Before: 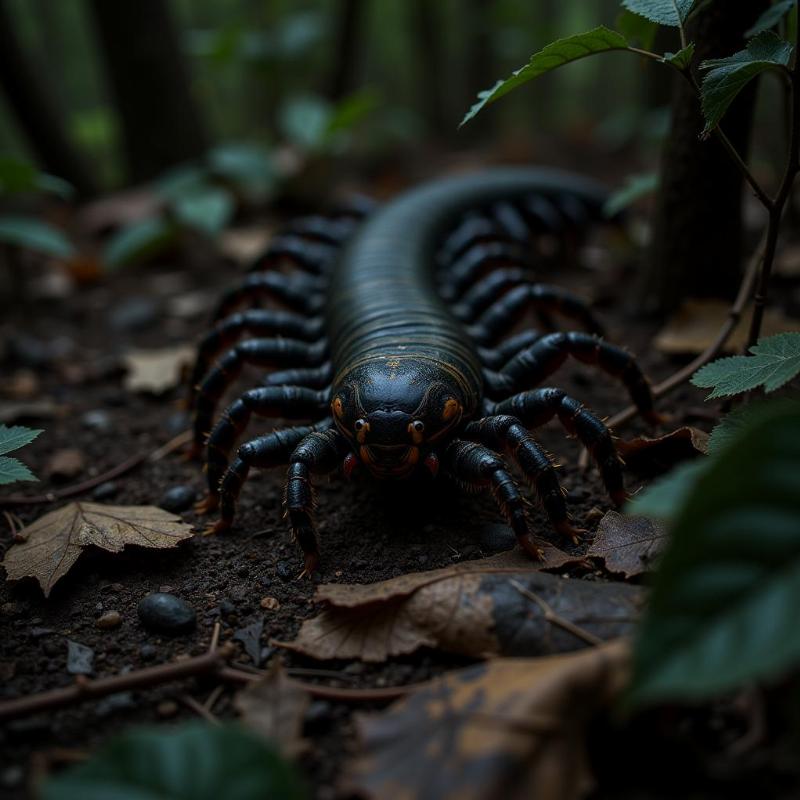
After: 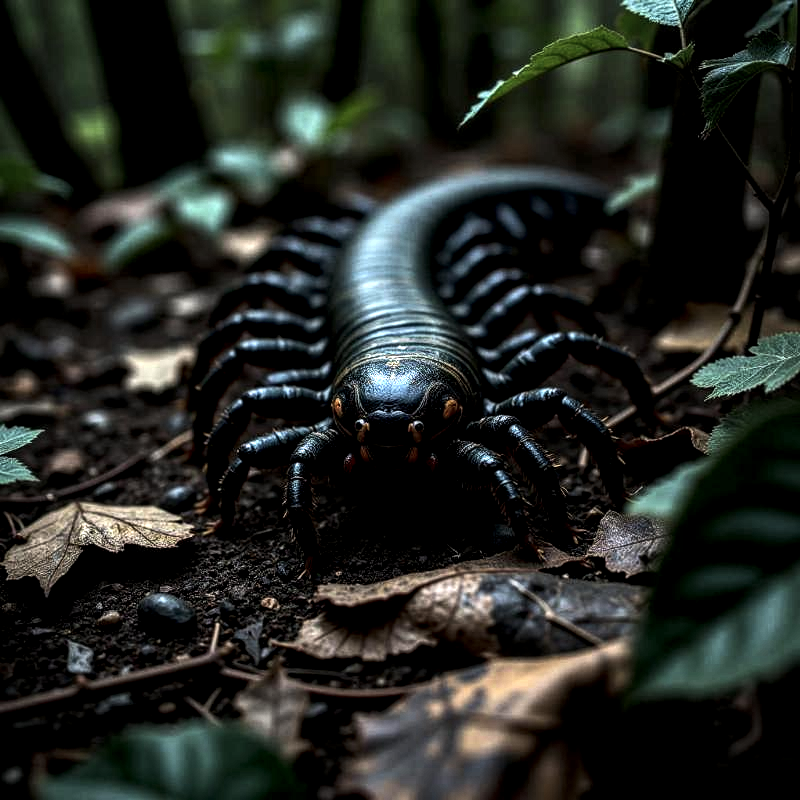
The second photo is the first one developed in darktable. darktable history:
exposure: exposure 0.648 EV, compensate highlight preservation false
tone equalizer: -8 EV -1.08 EV, -7 EV -1.01 EV, -6 EV -0.867 EV, -5 EV -0.578 EV, -3 EV 0.578 EV, -2 EV 0.867 EV, -1 EV 1.01 EV, +0 EV 1.08 EV, edges refinement/feathering 500, mask exposure compensation -1.57 EV, preserve details no
local contrast: highlights 19%, detail 186%
